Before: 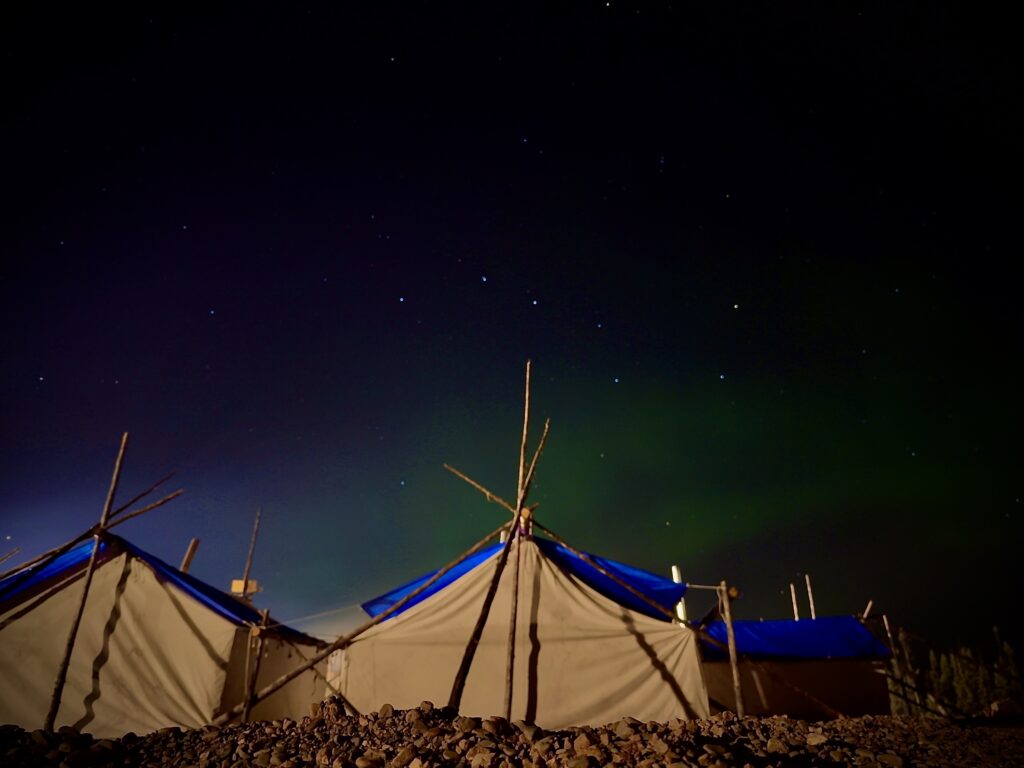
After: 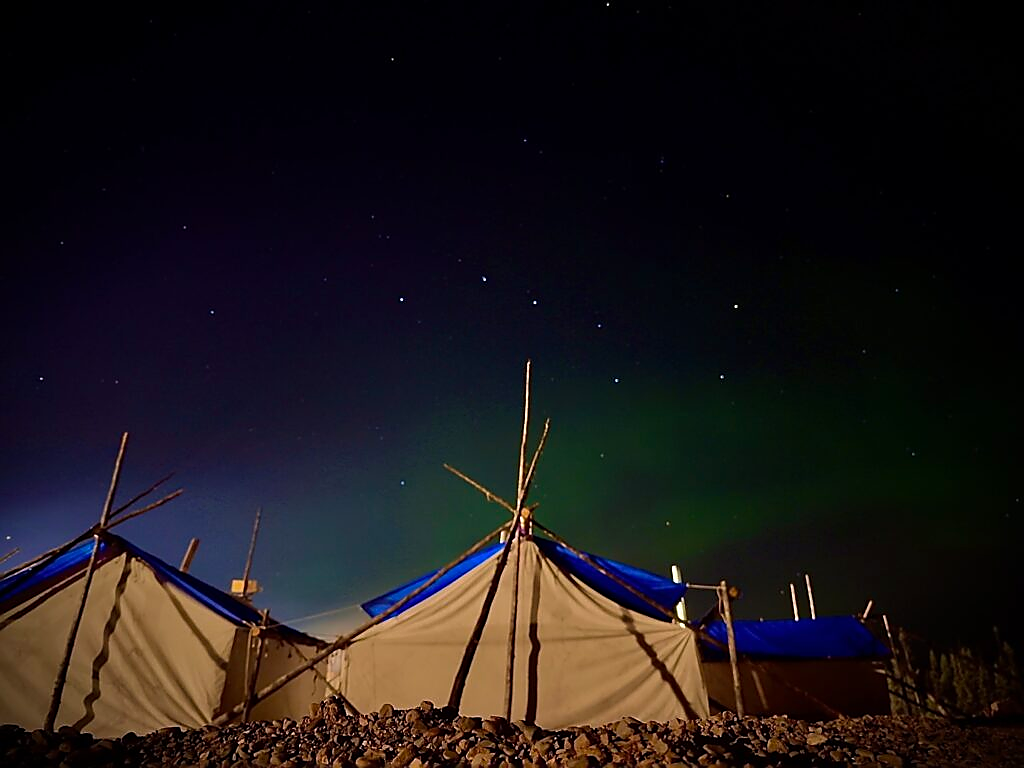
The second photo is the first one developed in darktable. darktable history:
sharpen: radius 1.4, amount 1.25, threshold 0.7
shadows and highlights: shadows 12, white point adjustment 1.2, highlights -0.36, soften with gaussian
